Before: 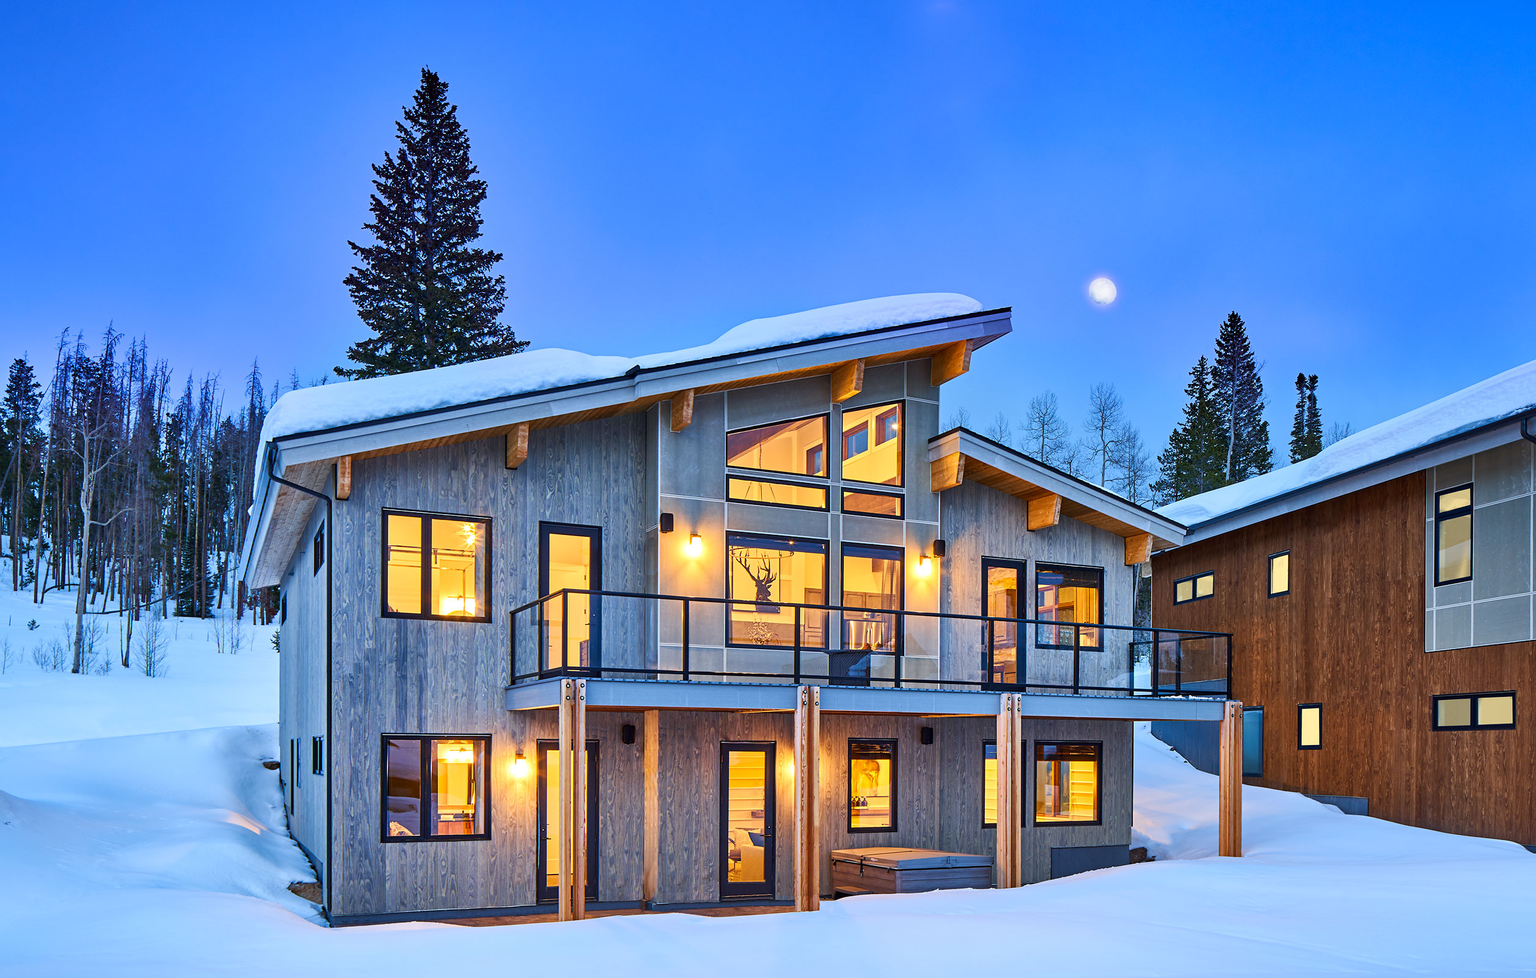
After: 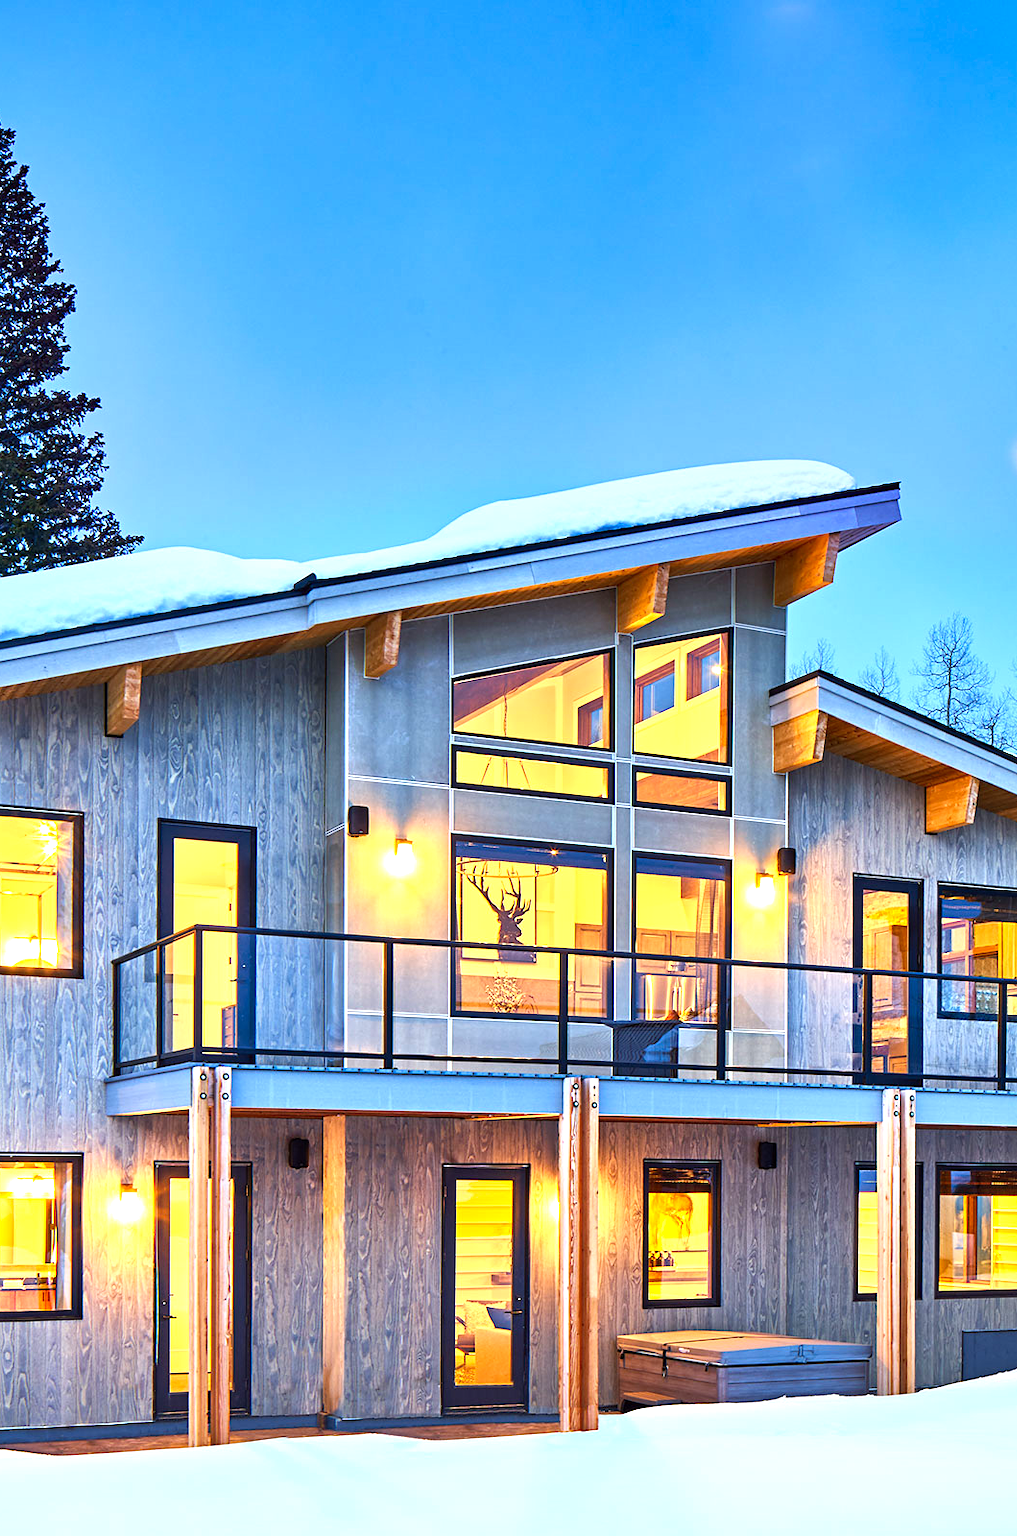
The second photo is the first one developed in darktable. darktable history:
levels: levels [0, 0.394, 0.787]
crop: left 28.583%, right 29.231%
